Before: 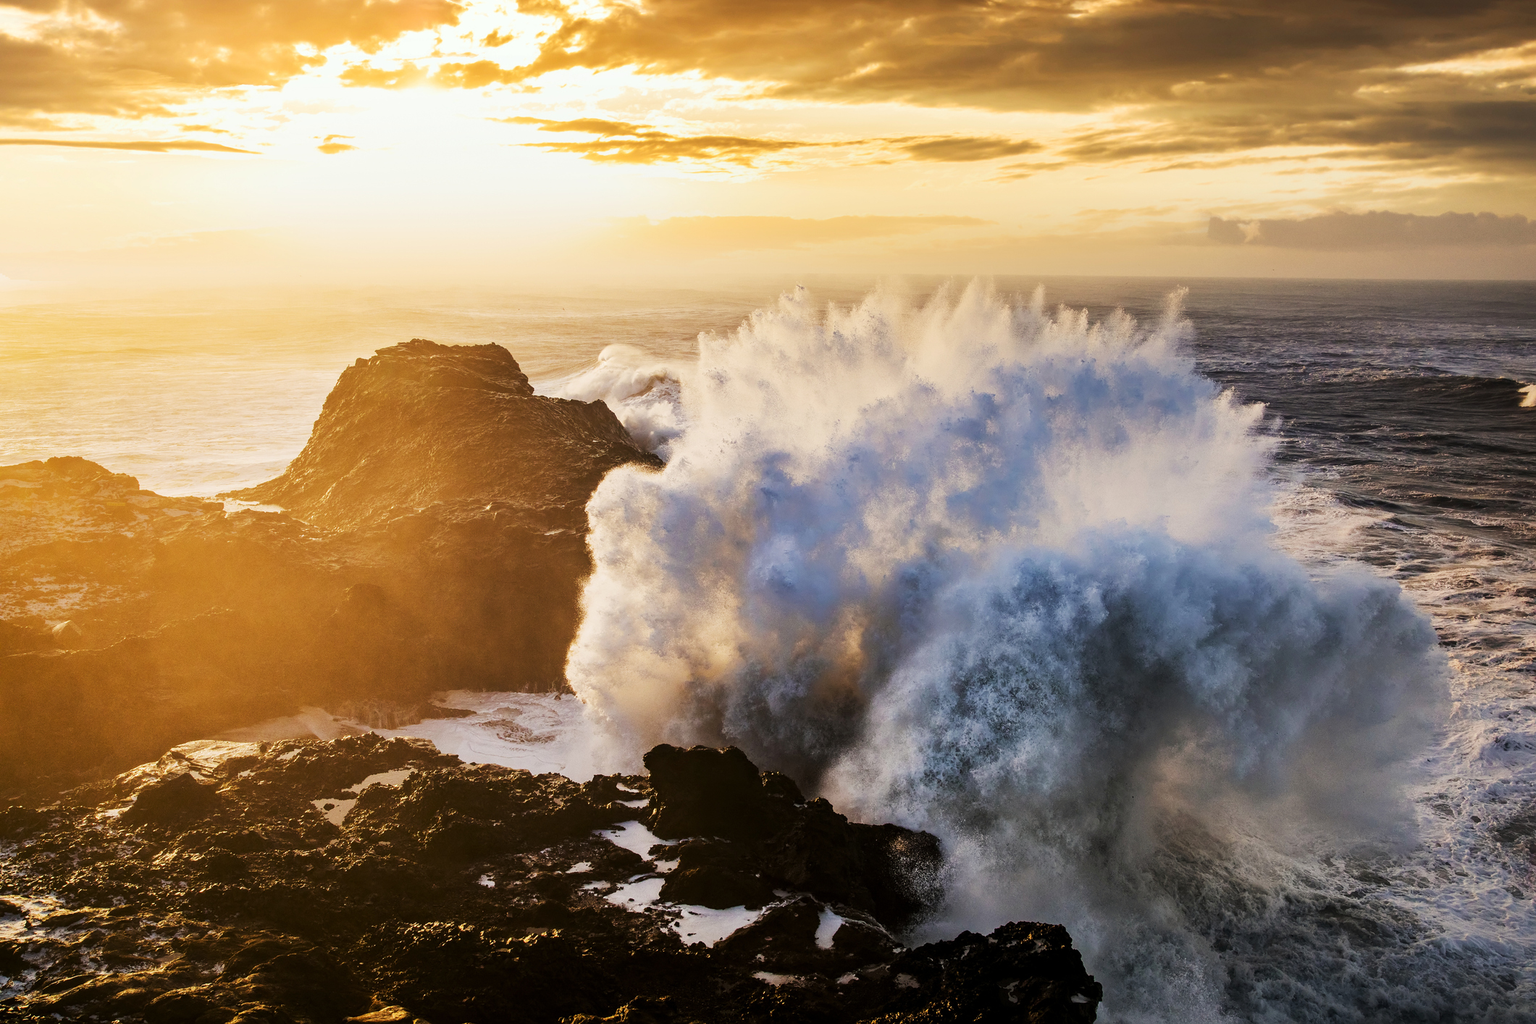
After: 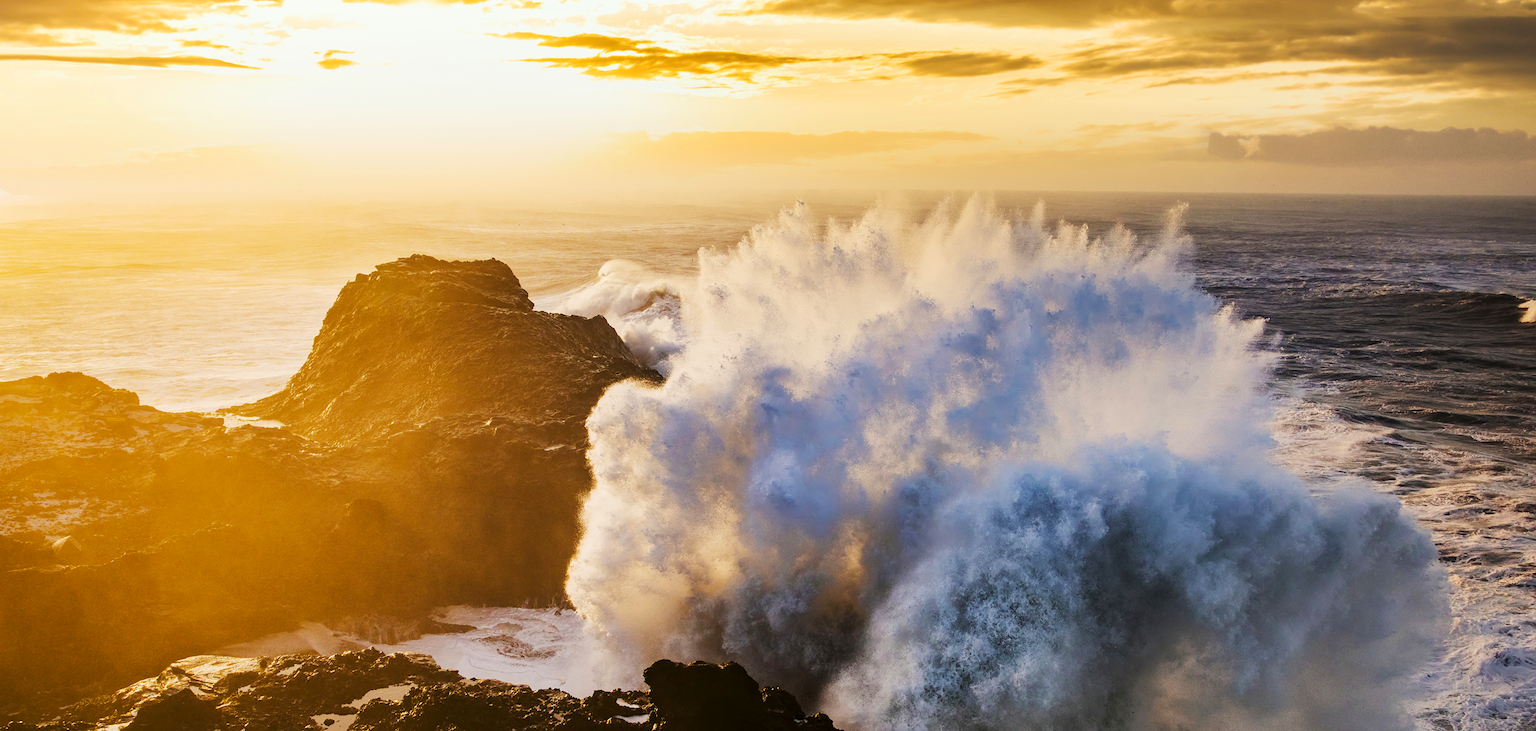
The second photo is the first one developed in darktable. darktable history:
crop and rotate: top 8.345%, bottom 20.205%
color balance rgb: linear chroma grading › global chroma 8.674%, perceptual saturation grading › global saturation 0.919%, global vibrance 19.628%
